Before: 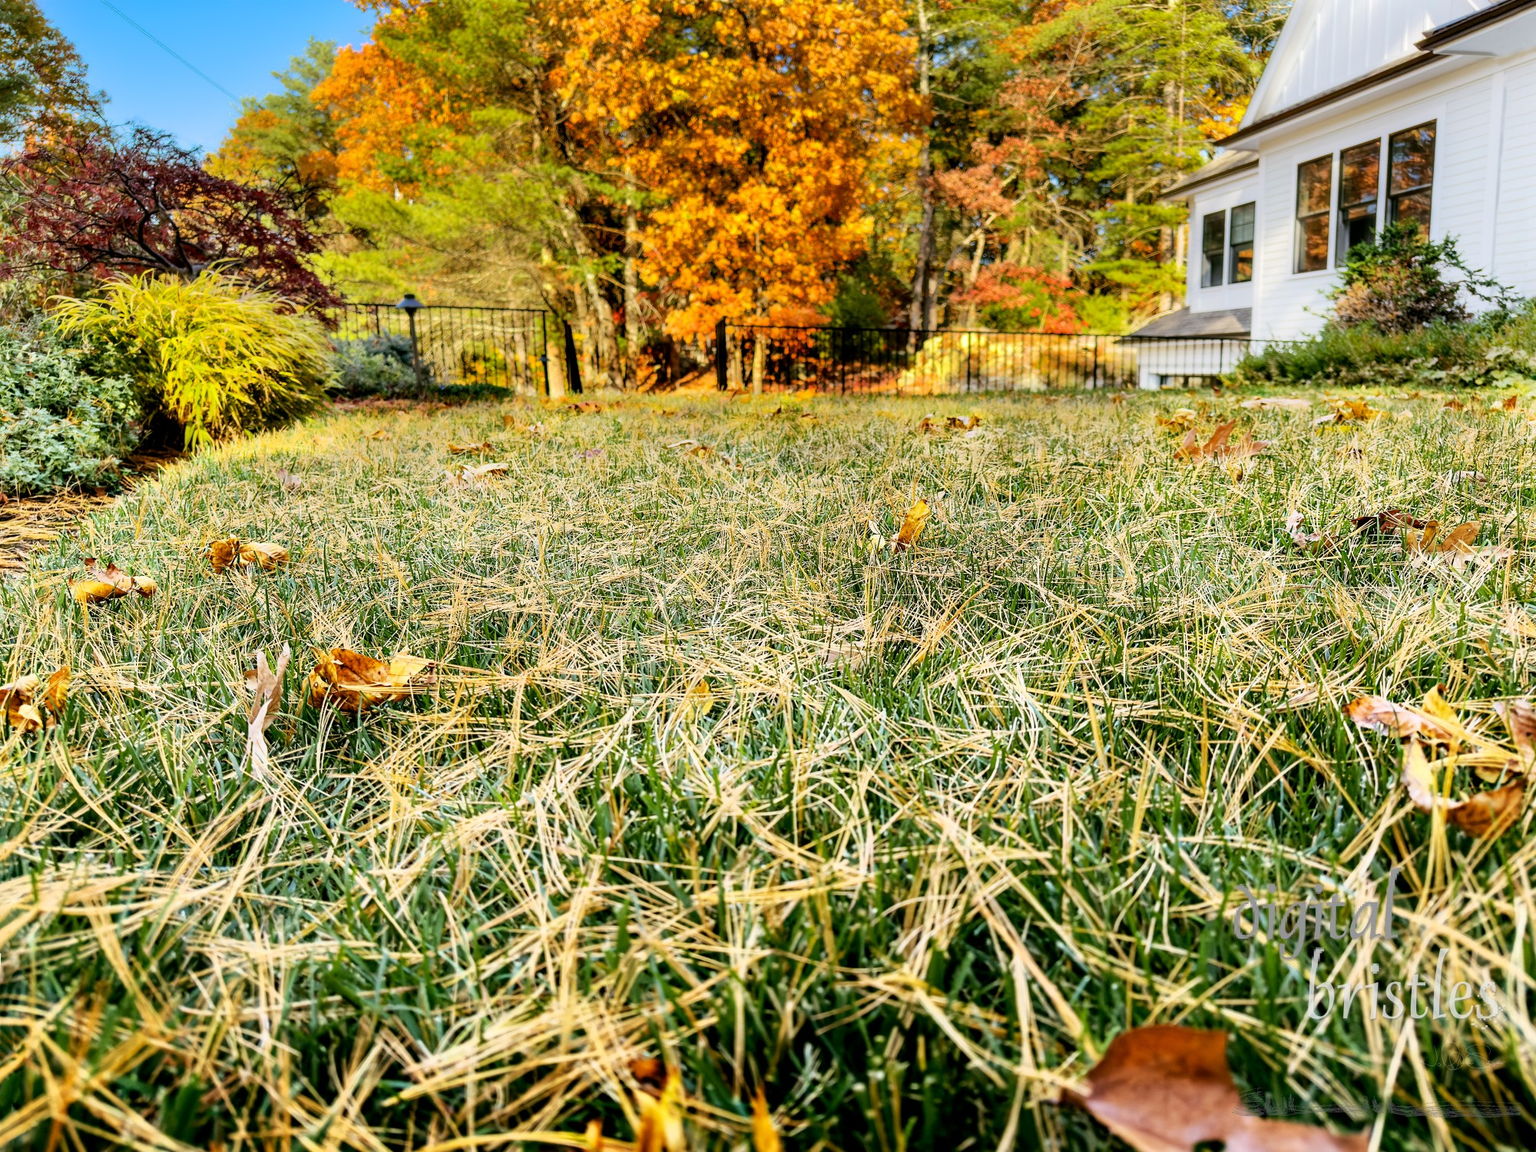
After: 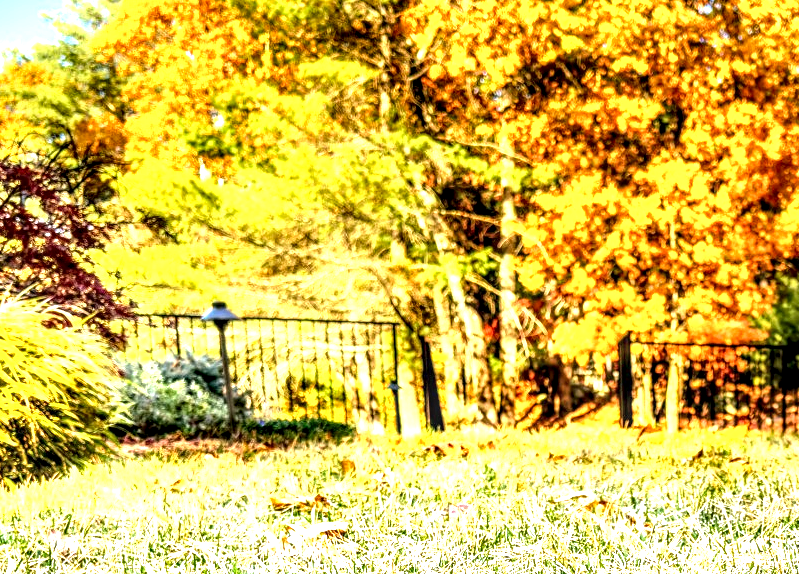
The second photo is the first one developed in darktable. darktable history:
crop: left 15.747%, top 5.424%, right 44.272%, bottom 56.293%
local contrast: highlights 17%, detail 188%
exposure: black level correction 0, exposure 1.55 EV, compensate highlight preservation false
